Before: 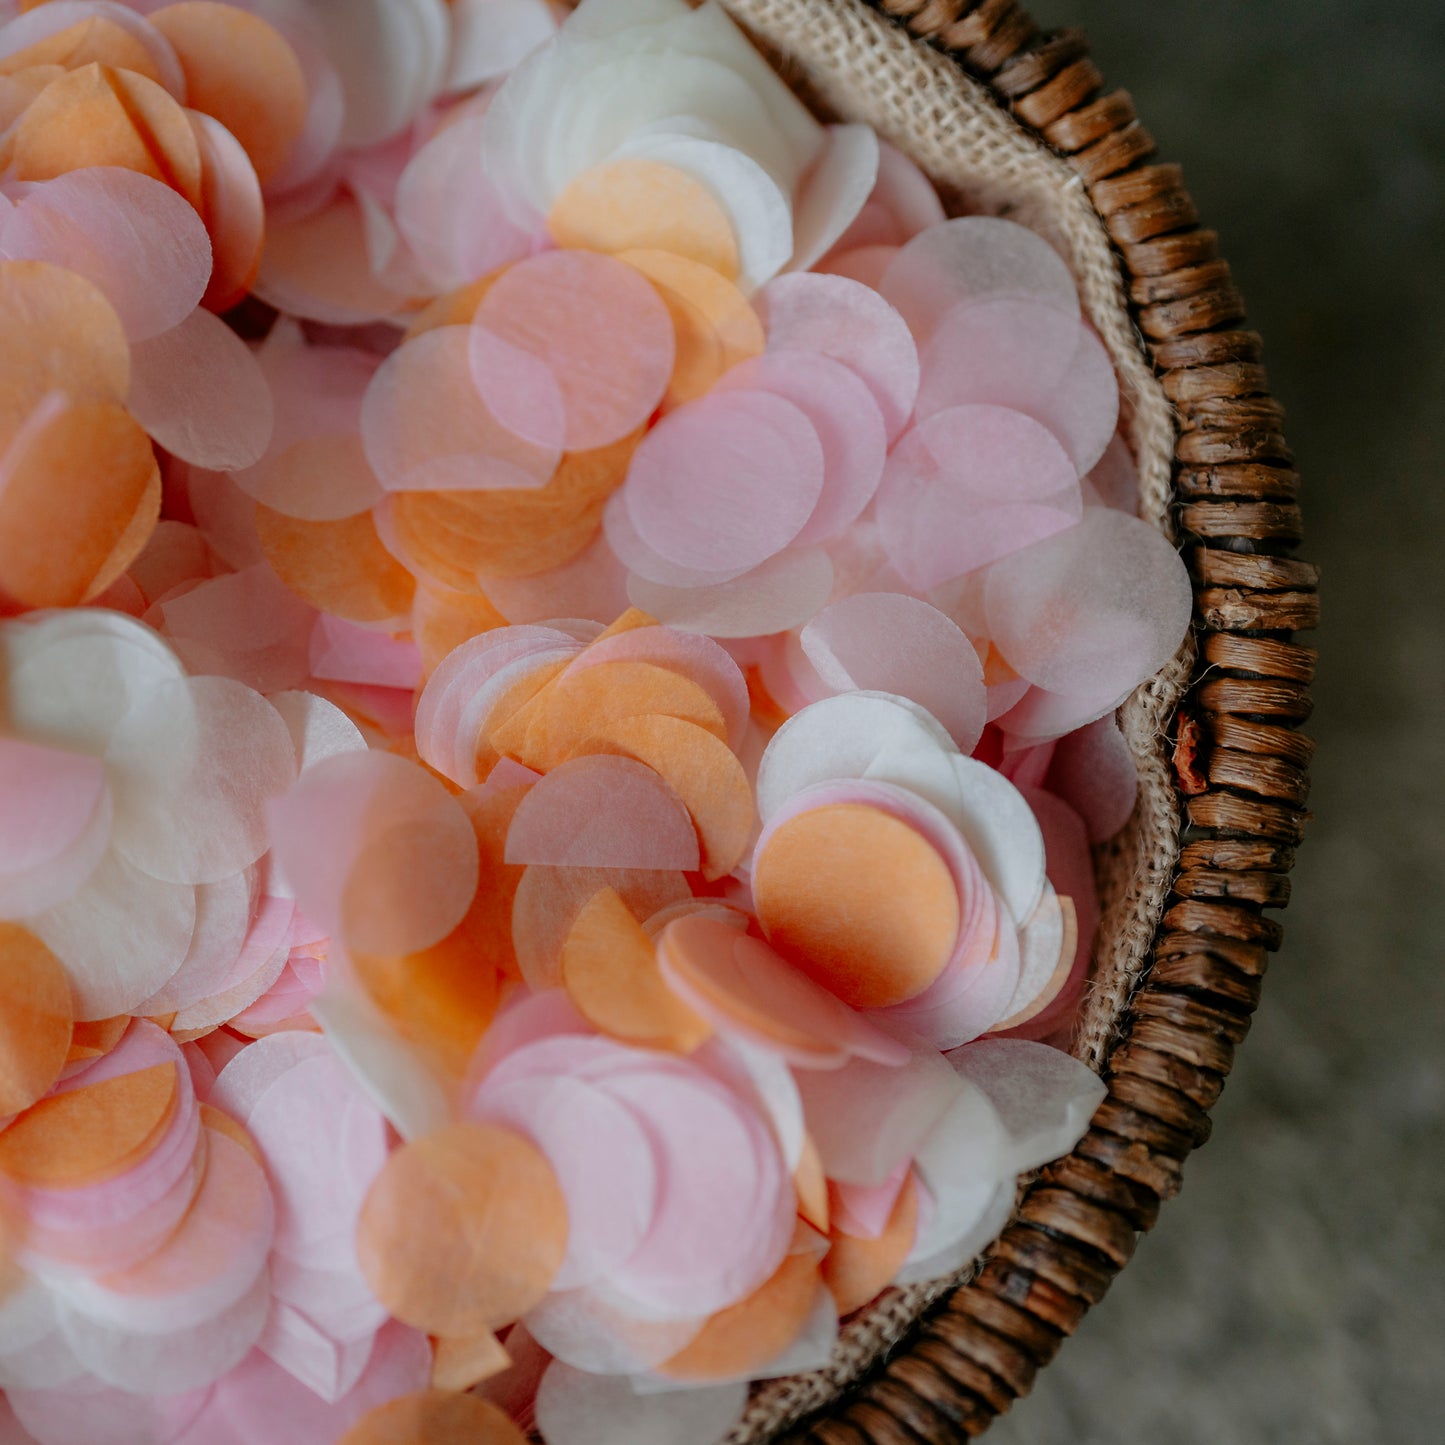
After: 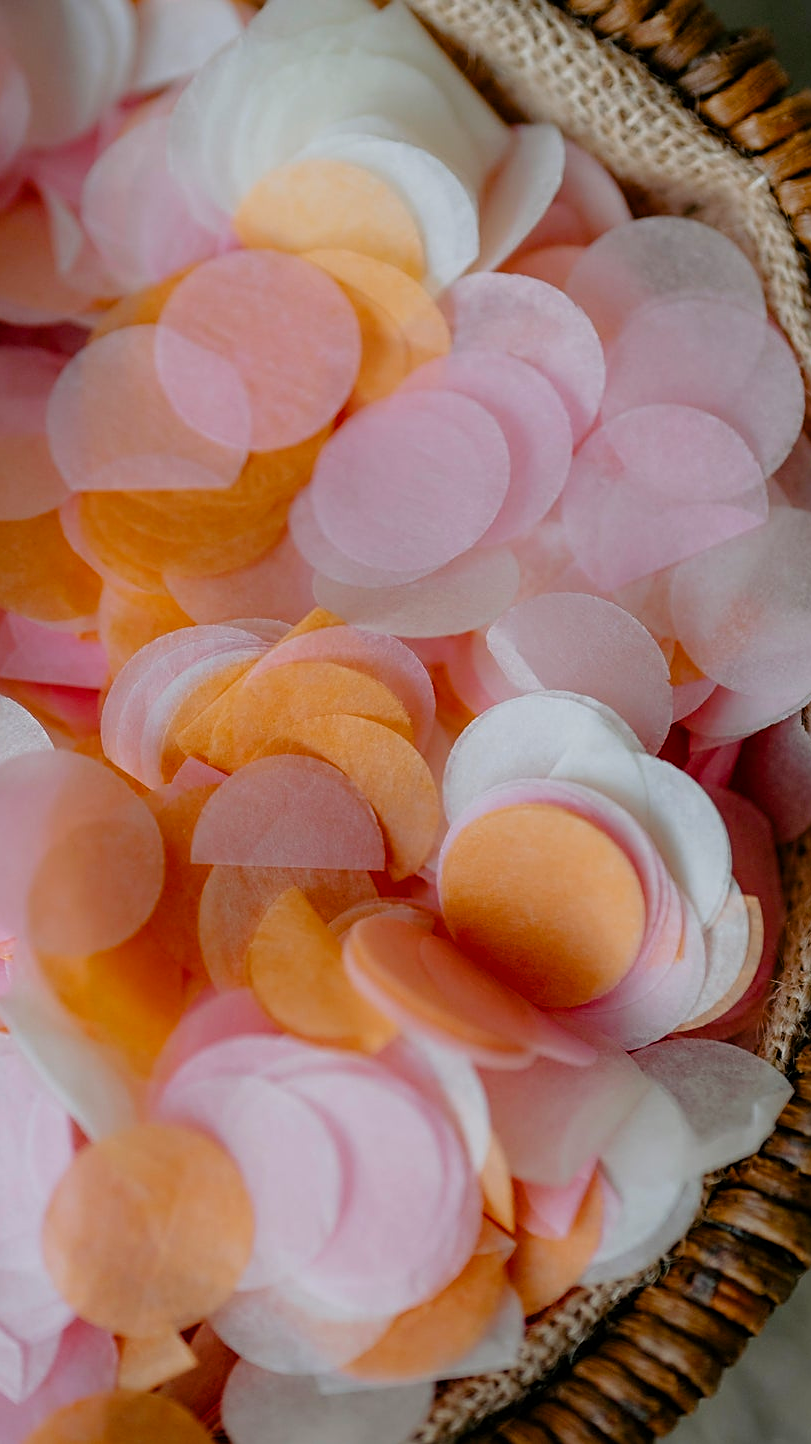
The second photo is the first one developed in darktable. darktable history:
crop: left 21.751%, right 22.101%, bottom 0.012%
contrast brightness saturation: contrast 0.012, saturation -0.05
color balance rgb: linear chroma grading › global chroma 10.459%, perceptual saturation grading › global saturation 20%, perceptual saturation grading › highlights -25.029%, perceptual saturation grading › shadows 24.2%
sharpen: on, module defaults
